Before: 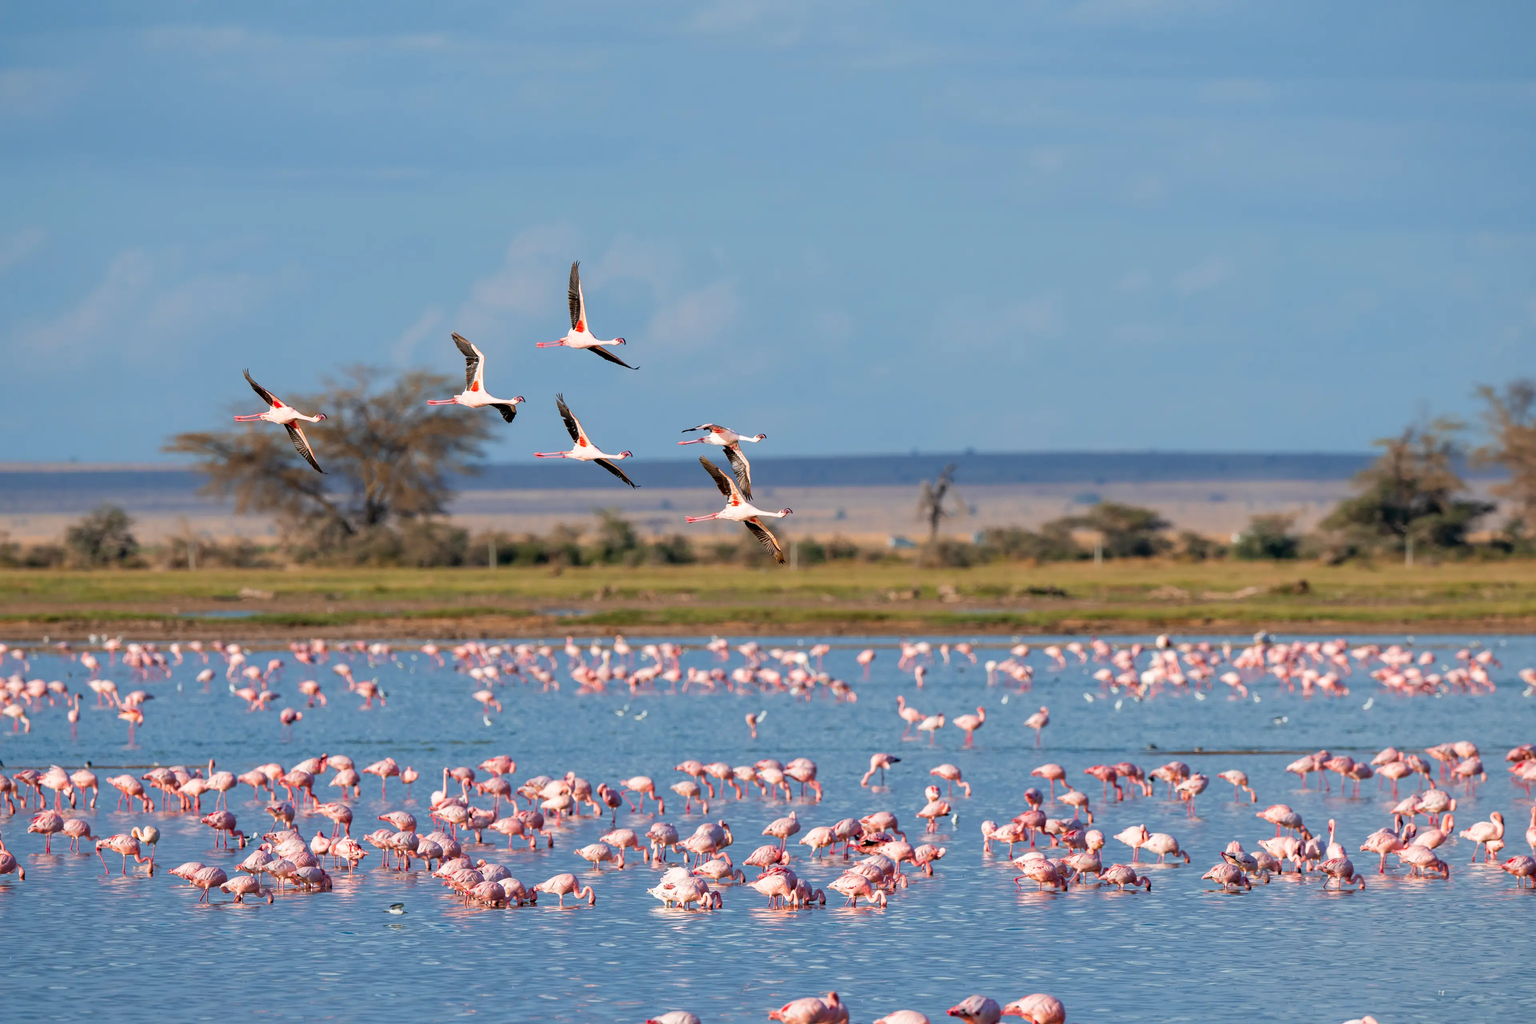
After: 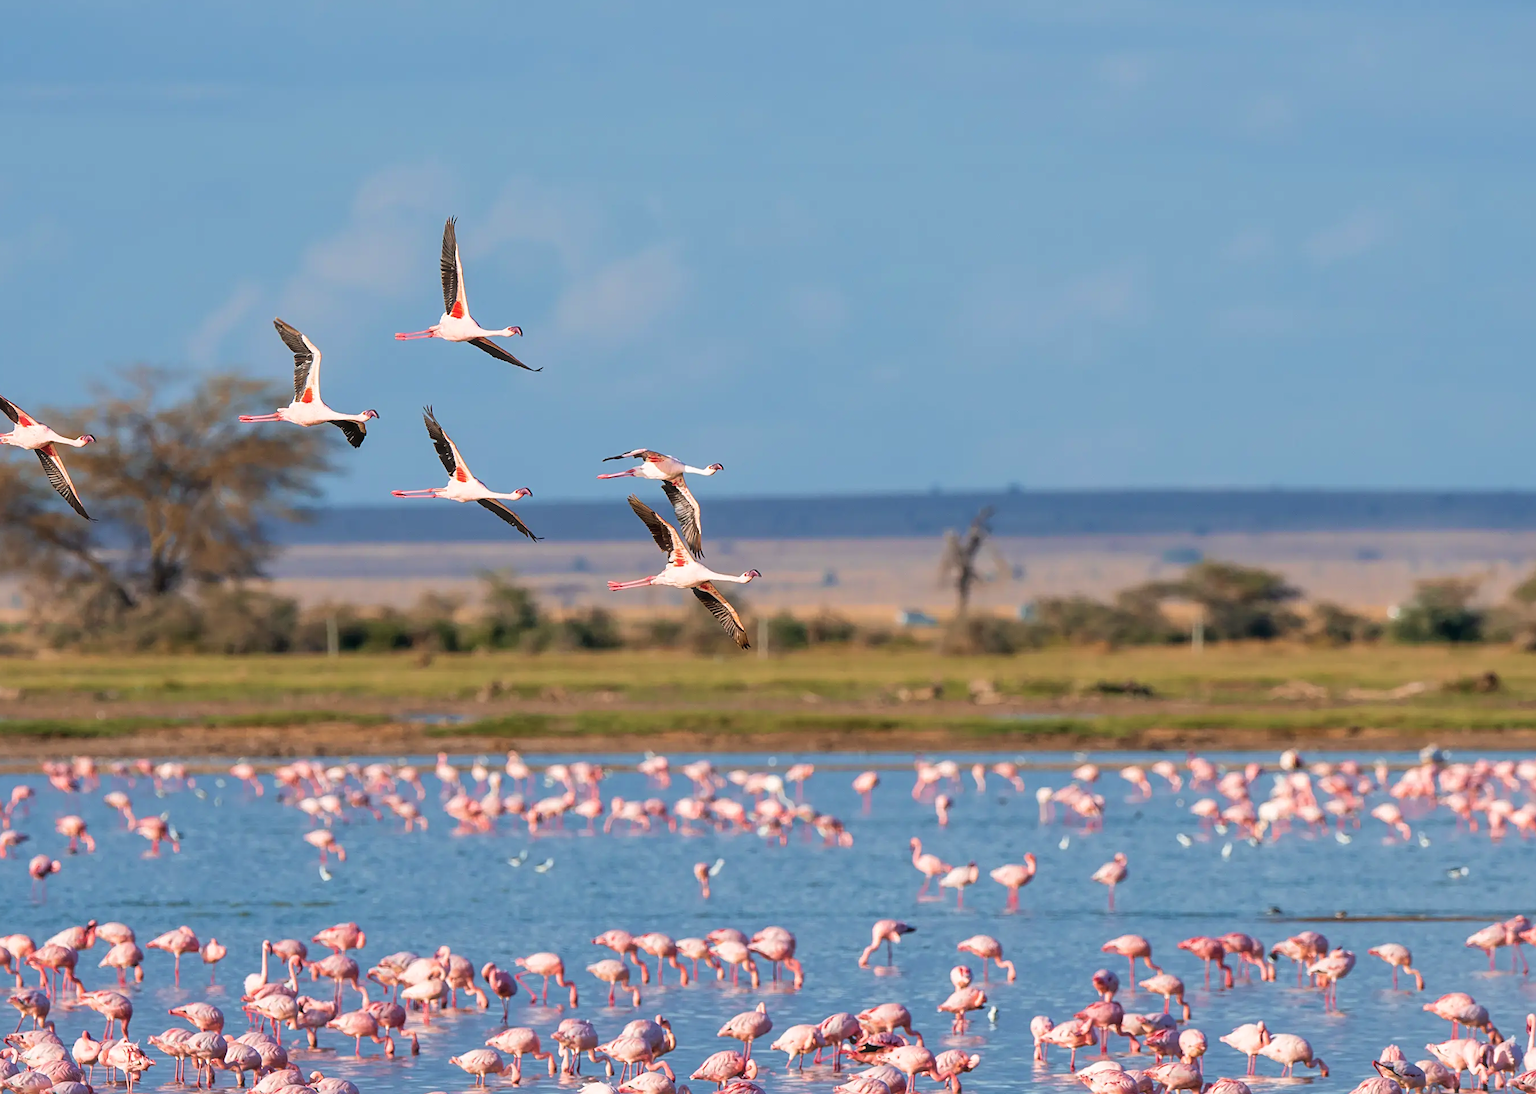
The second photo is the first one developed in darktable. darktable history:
sharpen: radius 2.504, amount 0.324
haze removal: strength -0.111, compatibility mode true, adaptive false
crop and rotate: left 16.929%, top 10.708%, right 13.057%, bottom 14.467%
velvia: strength 21.34%
